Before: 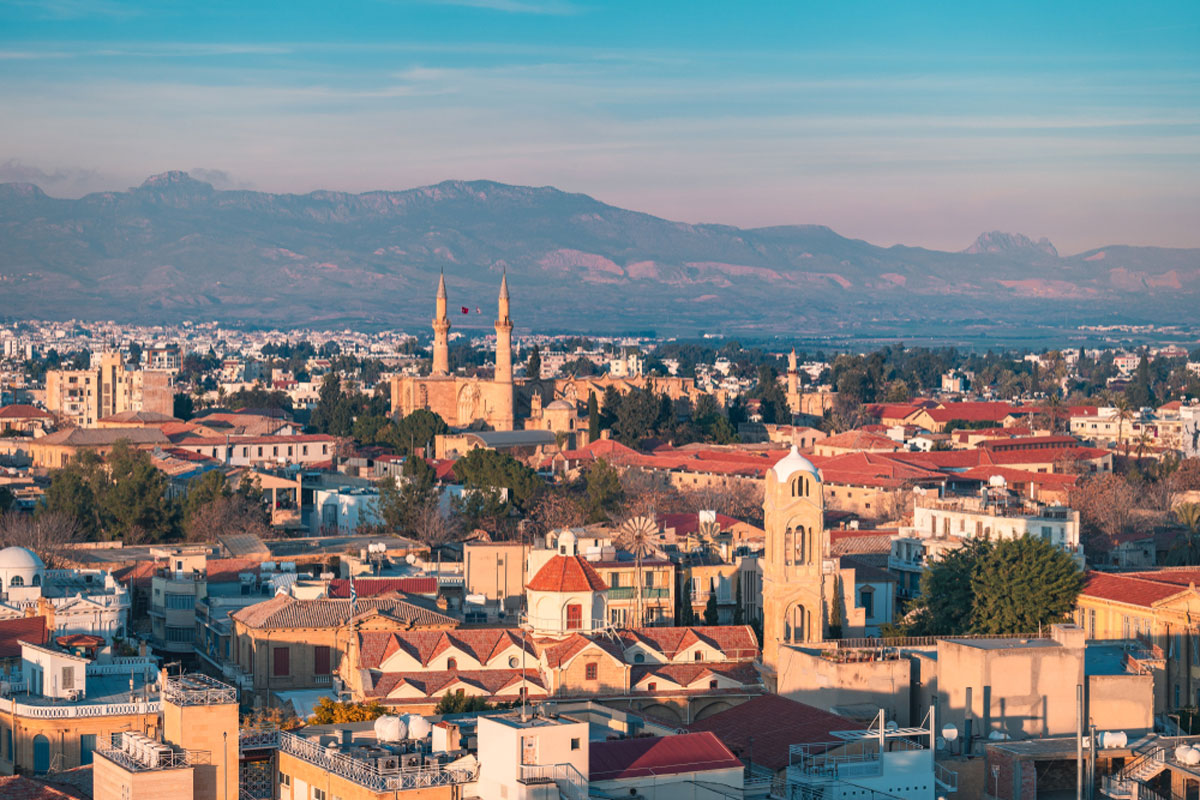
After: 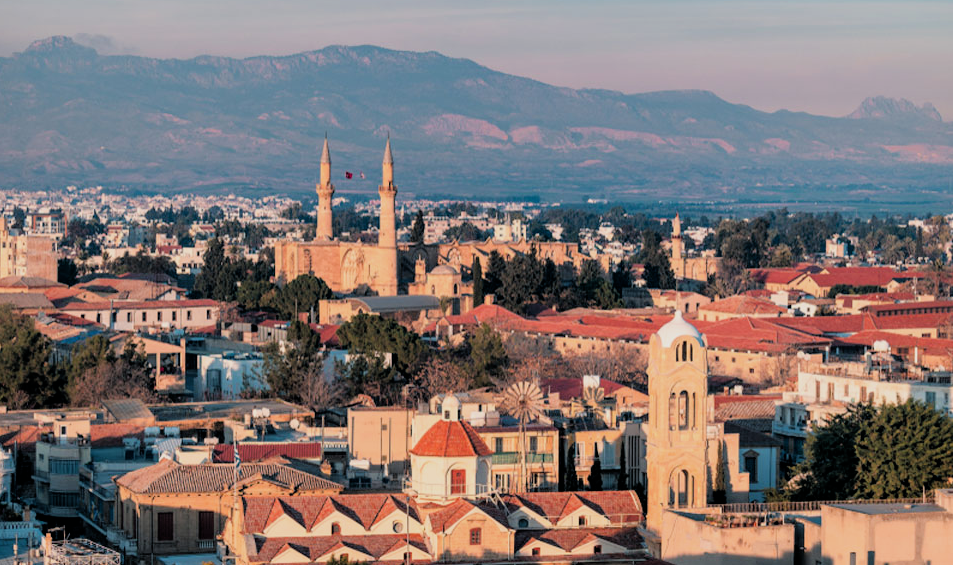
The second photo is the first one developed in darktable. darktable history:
filmic rgb: black relative exposure -3.86 EV, white relative exposure 3.48 EV, hardness 2.63, contrast 1.103
crop: left 9.712%, top 16.928%, right 10.845%, bottom 12.332%
